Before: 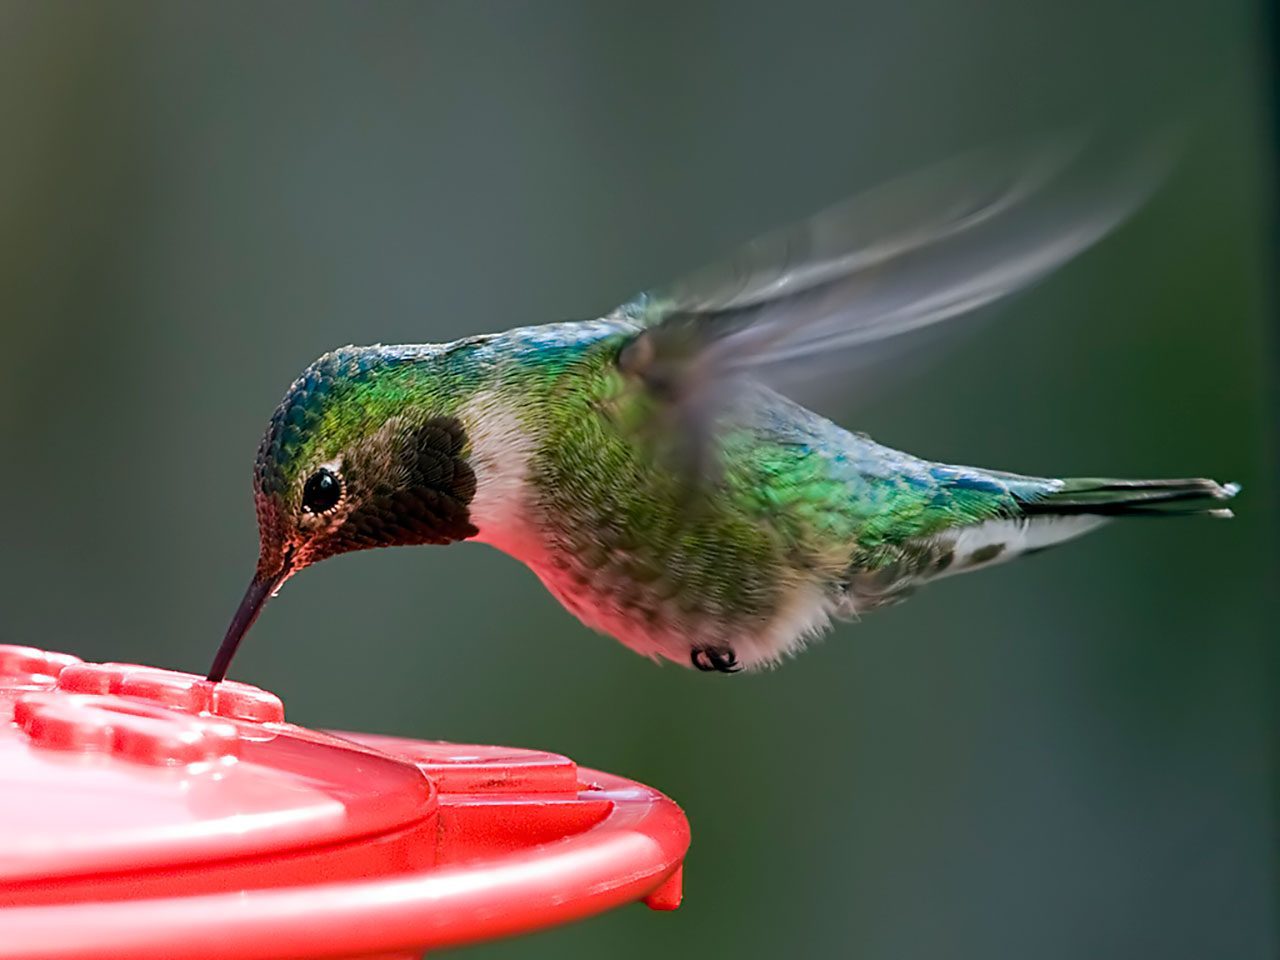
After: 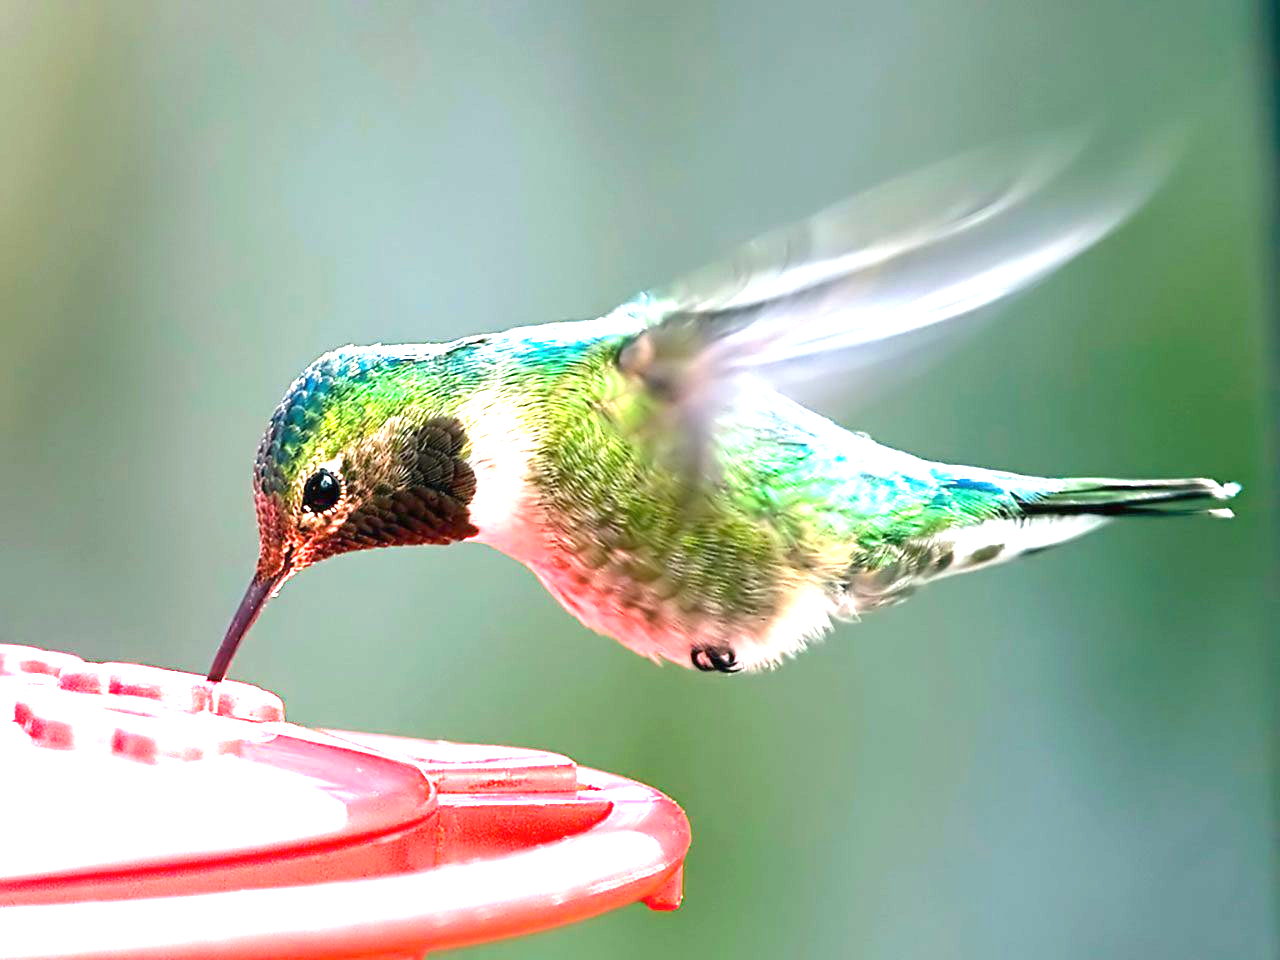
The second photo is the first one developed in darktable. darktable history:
exposure: black level correction 0, exposure 2.369 EV, compensate exposure bias true, compensate highlight preservation false
